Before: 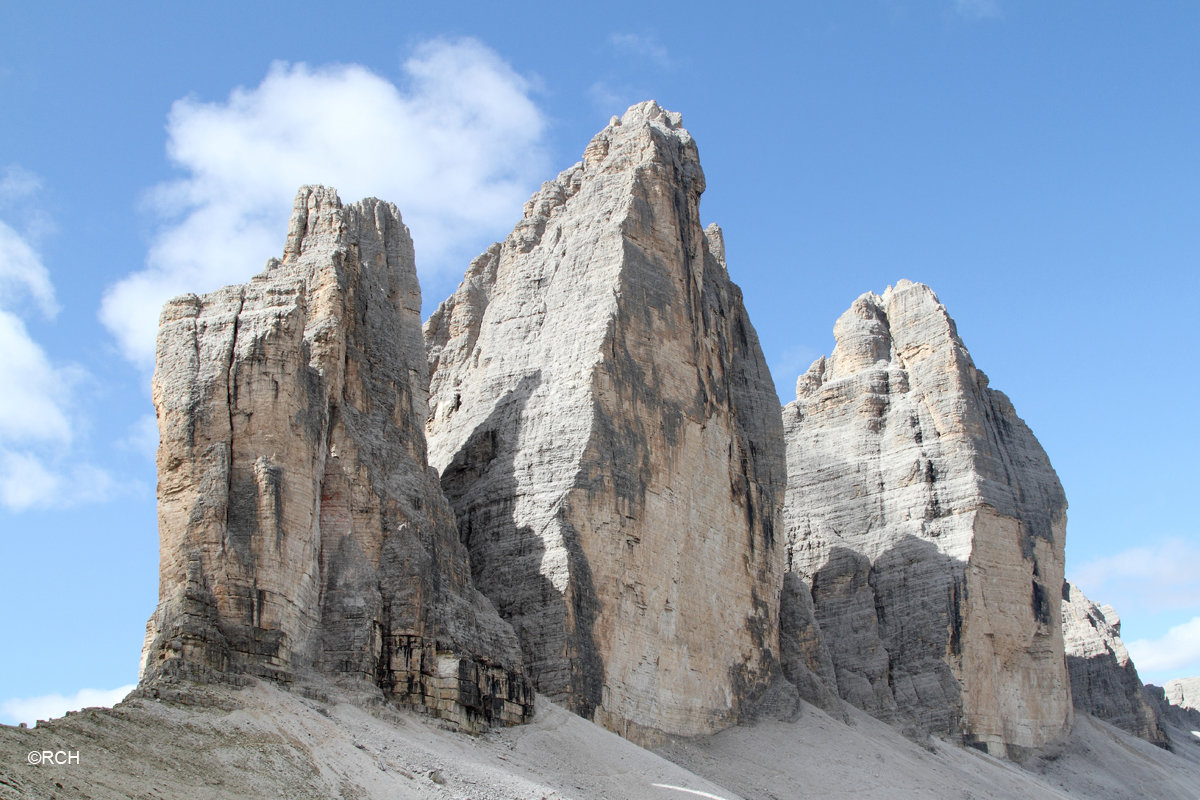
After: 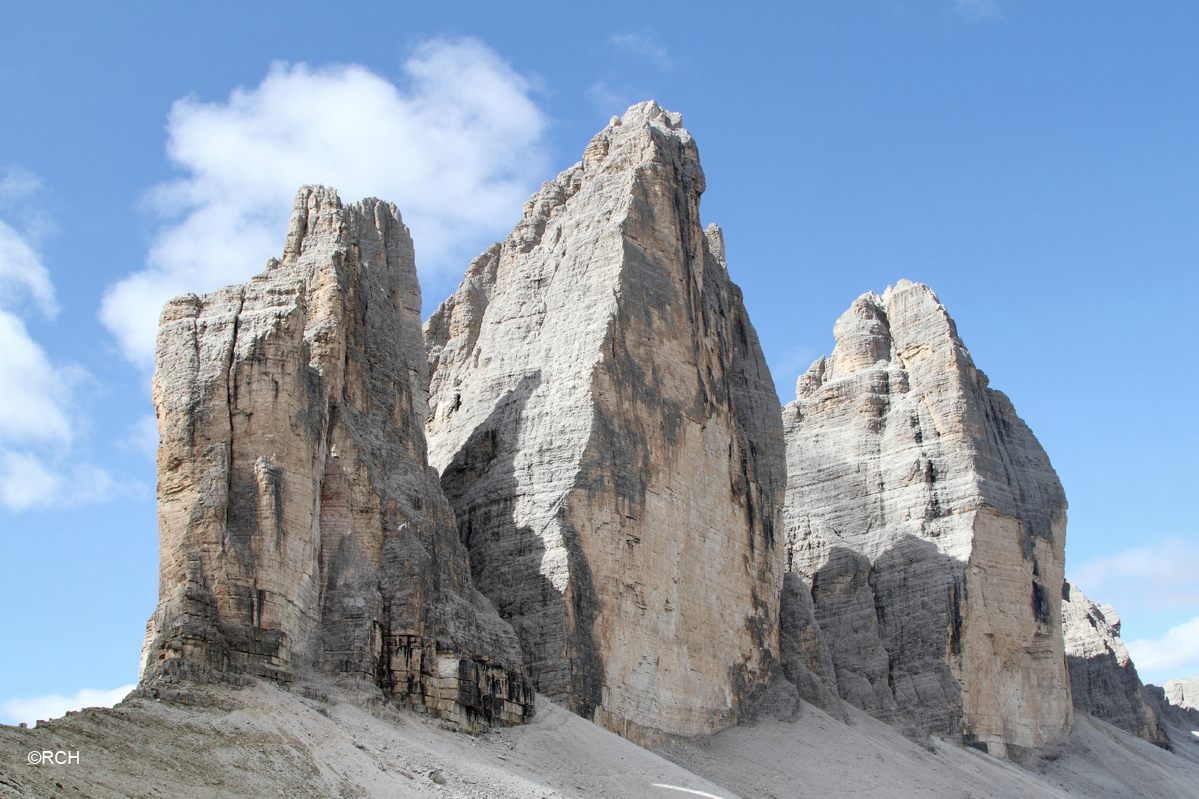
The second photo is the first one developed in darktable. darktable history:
crop: left 0.069%
shadows and highlights: shadows 37.72, highlights -27.58, soften with gaussian
